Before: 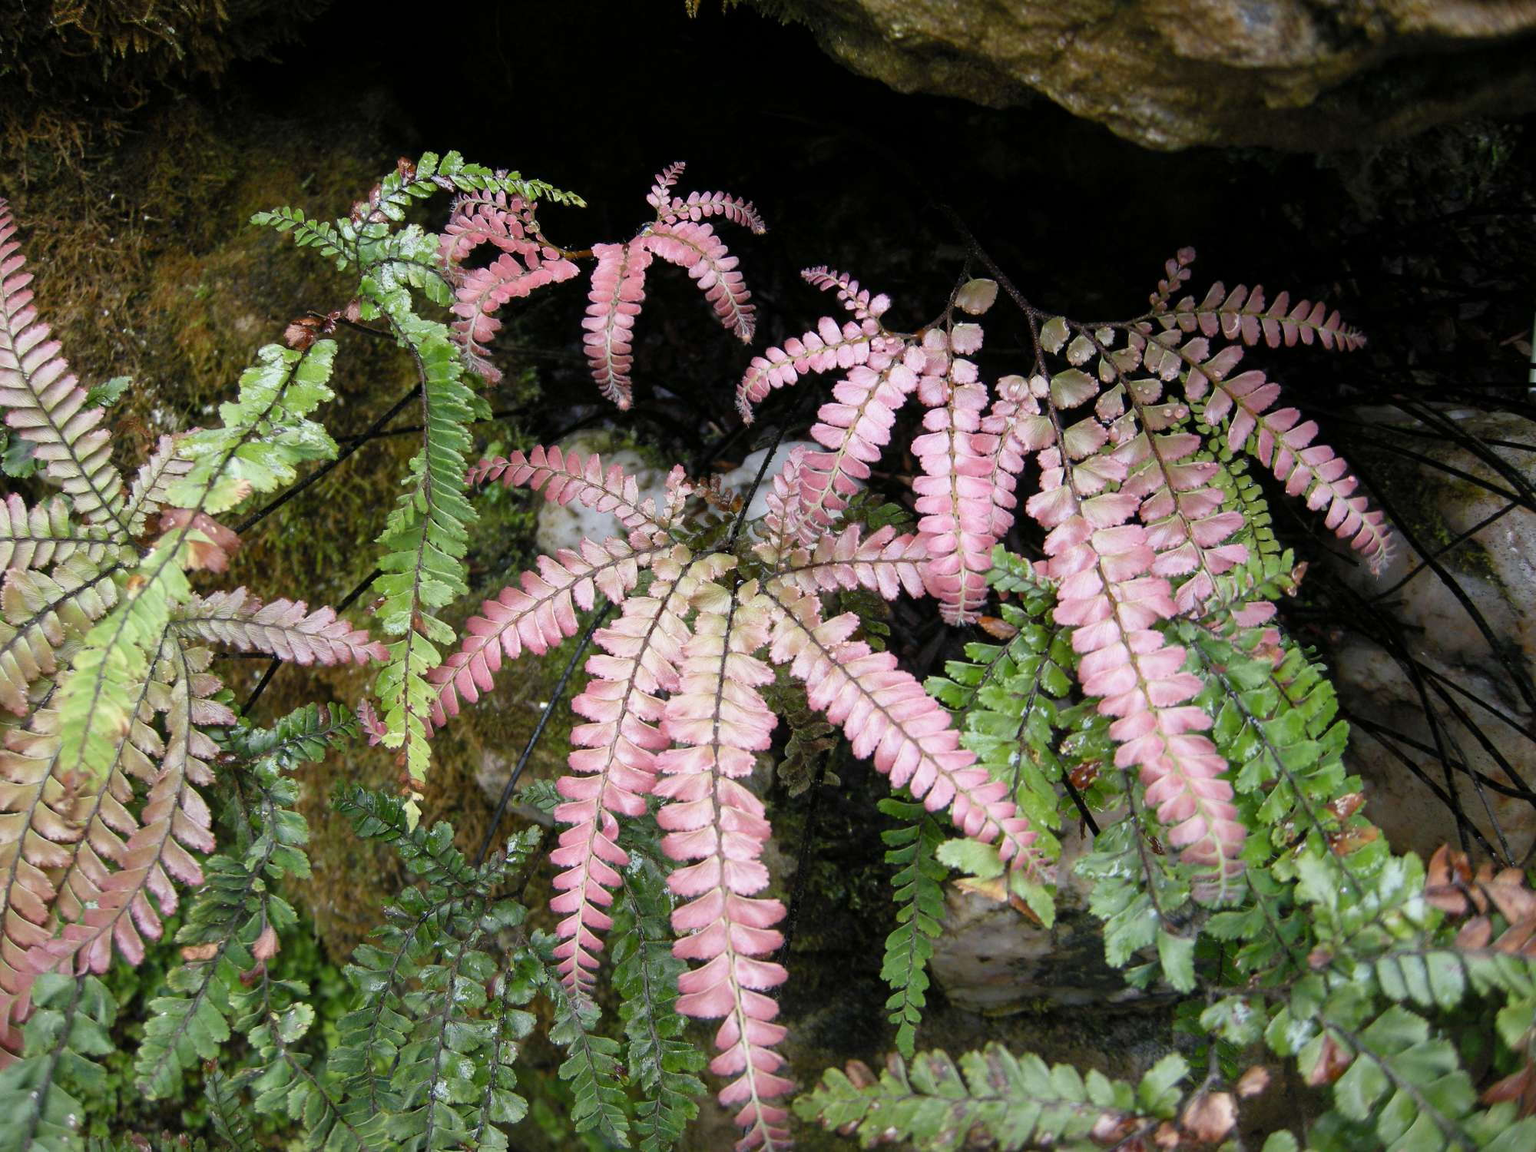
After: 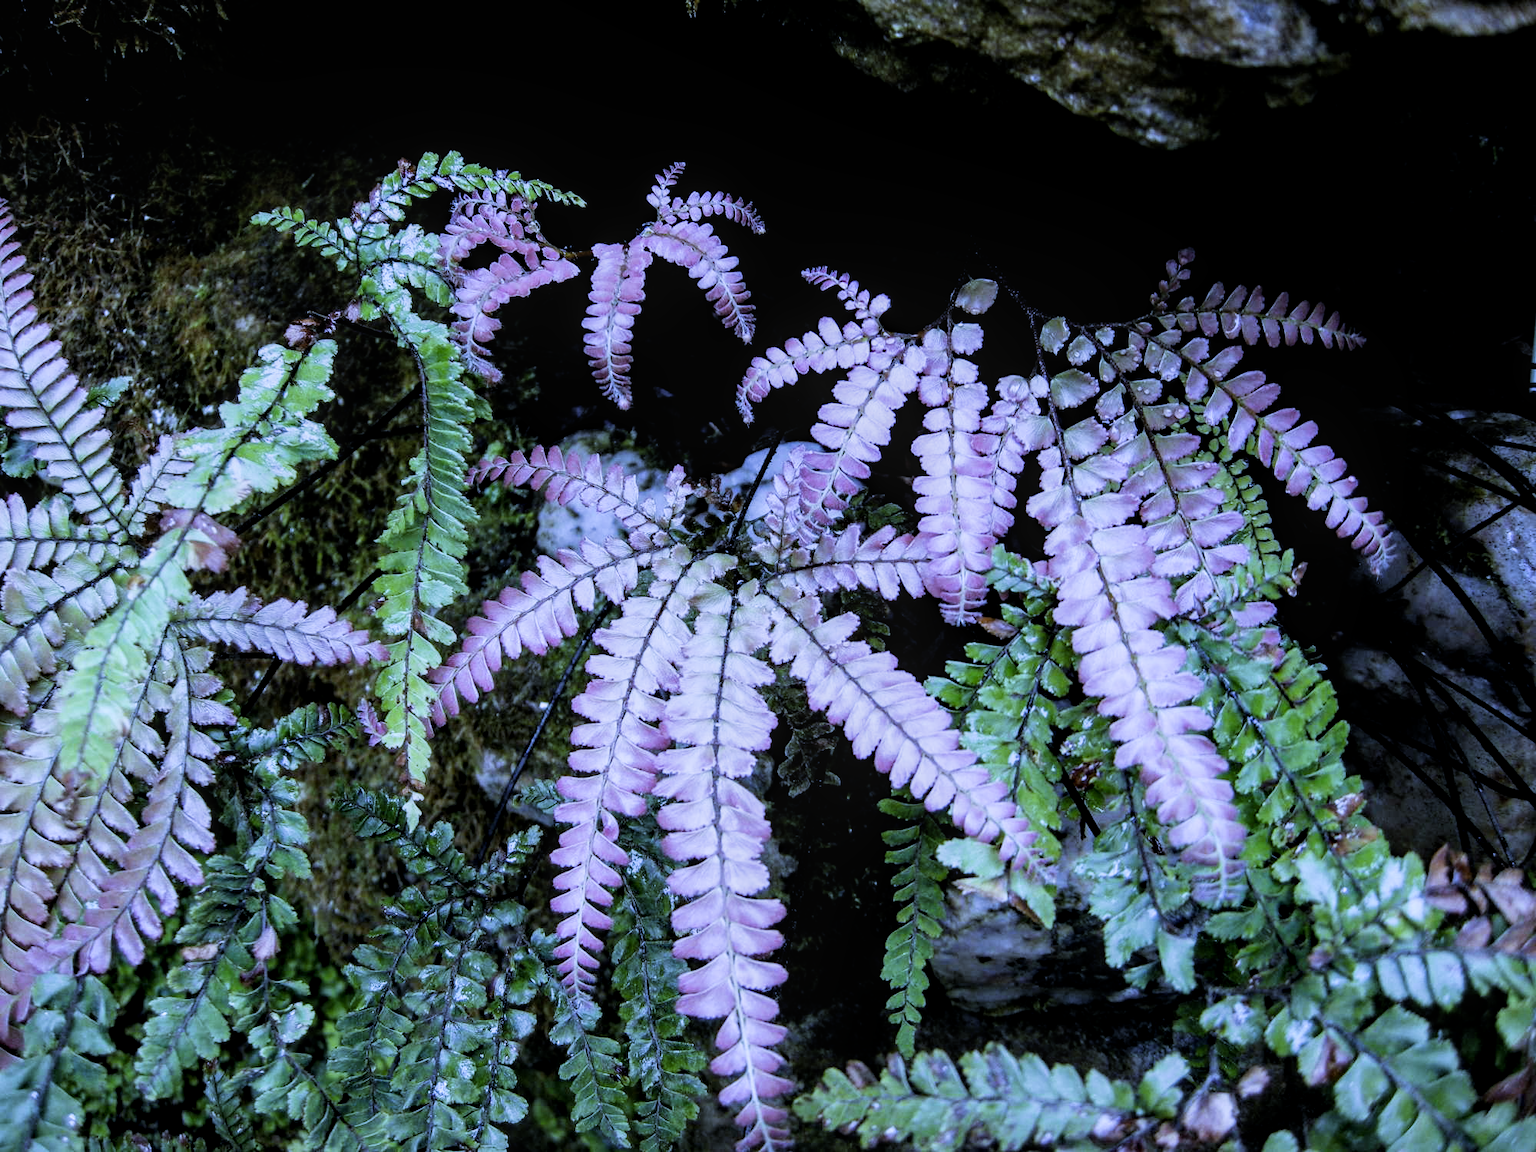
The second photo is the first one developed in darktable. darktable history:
white balance: red 0.766, blue 1.537
local contrast: on, module defaults
filmic rgb: black relative exposure -5 EV, white relative exposure 3.5 EV, hardness 3.19, contrast 1.4, highlights saturation mix -50%
